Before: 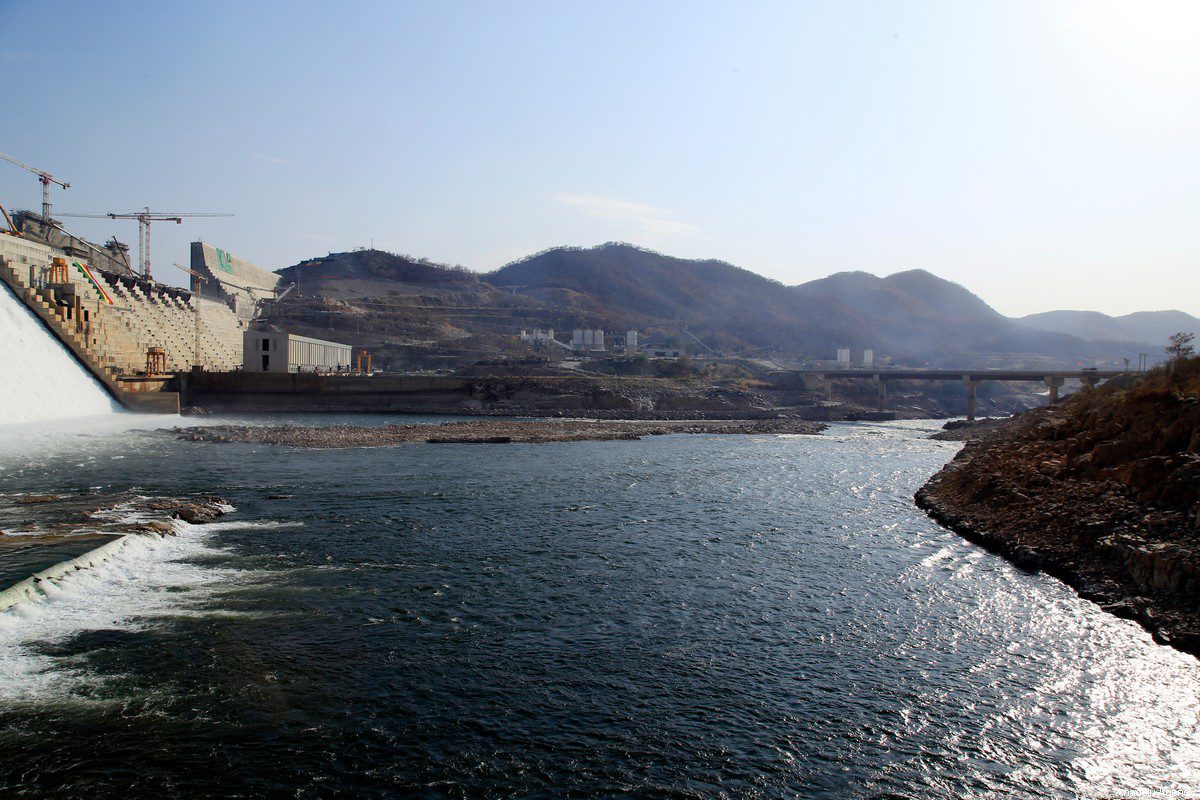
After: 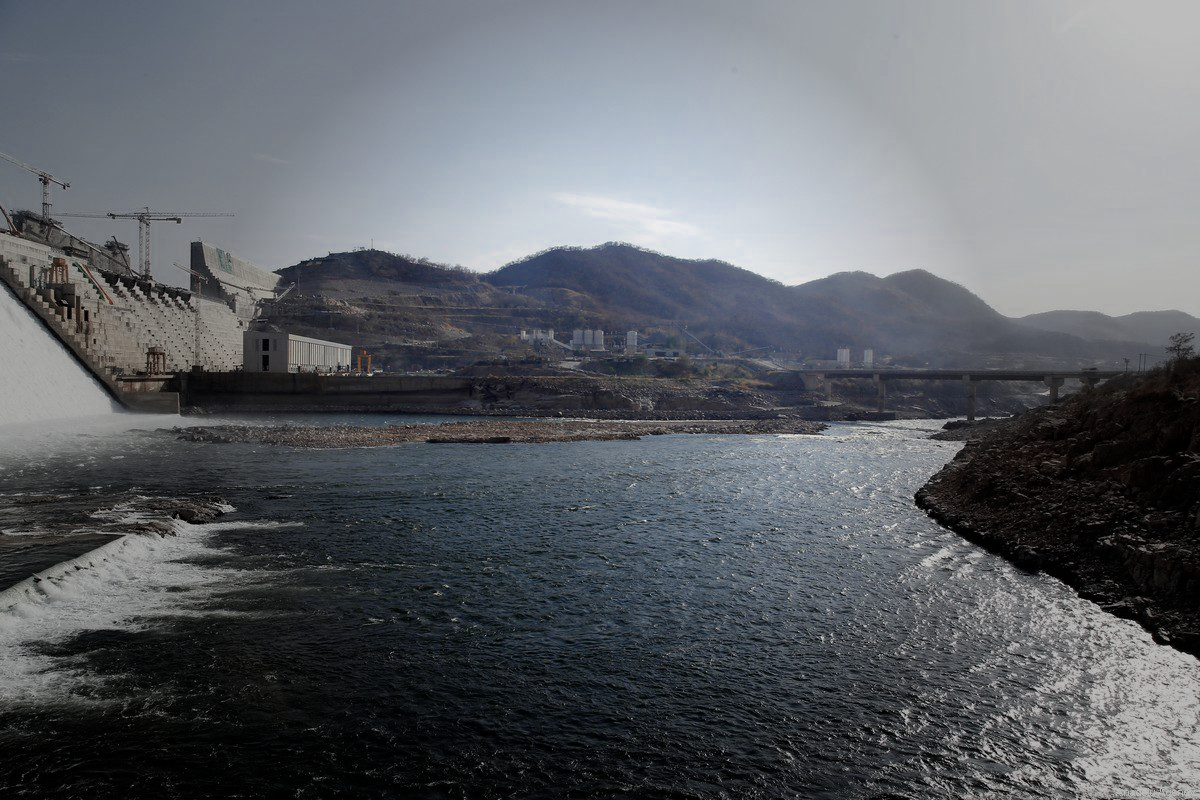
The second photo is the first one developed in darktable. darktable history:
color zones: curves: ch0 [(0, 0.5) (0.125, 0.4) (0.25, 0.5) (0.375, 0.4) (0.5, 0.4) (0.625, 0.35) (0.75, 0.35) (0.875, 0.5)]; ch1 [(0, 0.35) (0.125, 0.45) (0.25, 0.35) (0.375, 0.35) (0.5, 0.35) (0.625, 0.35) (0.75, 0.45) (0.875, 0.35)]; ch2 [(0, 0.6) (0.125, 0.5) (0.25, 0.5) (0.375, 0.6) (0.5, 0.6) (0.625, 0.5) (0.75, 0.5) (0.875, 0.5)]
vignetting: fall-off start 31.93%, fall-off radius 35.23%, unbound false
